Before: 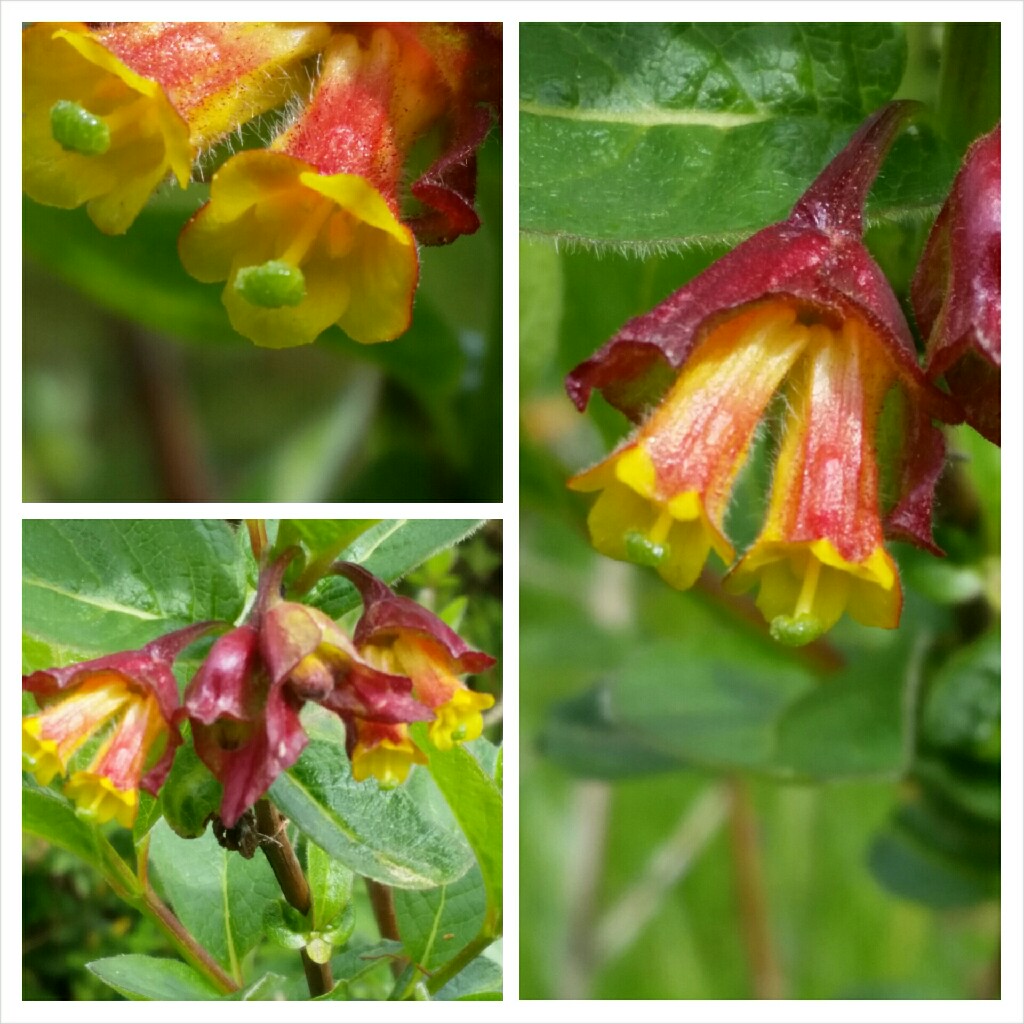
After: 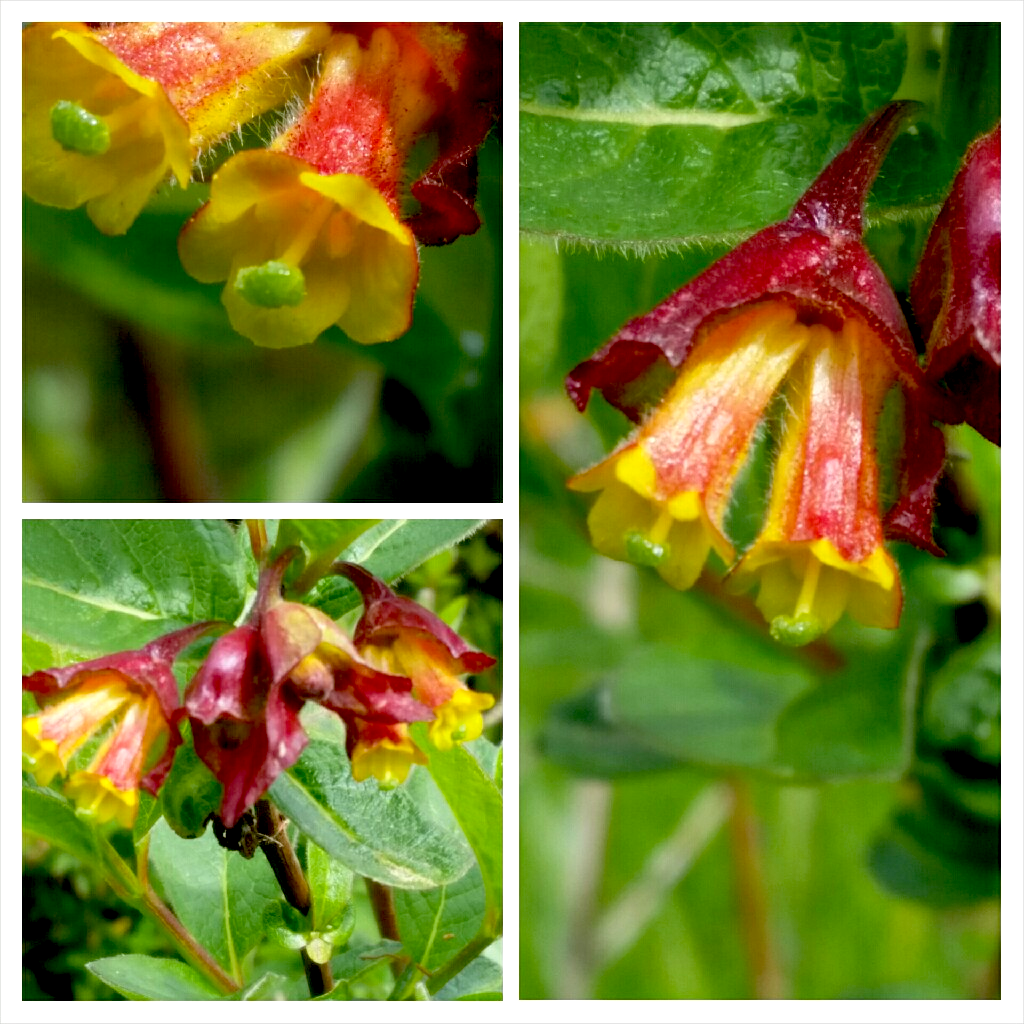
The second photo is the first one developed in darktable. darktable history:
exposure: black level correction 0.024, exposure 0.186 EV, compensate highlight preservation false
